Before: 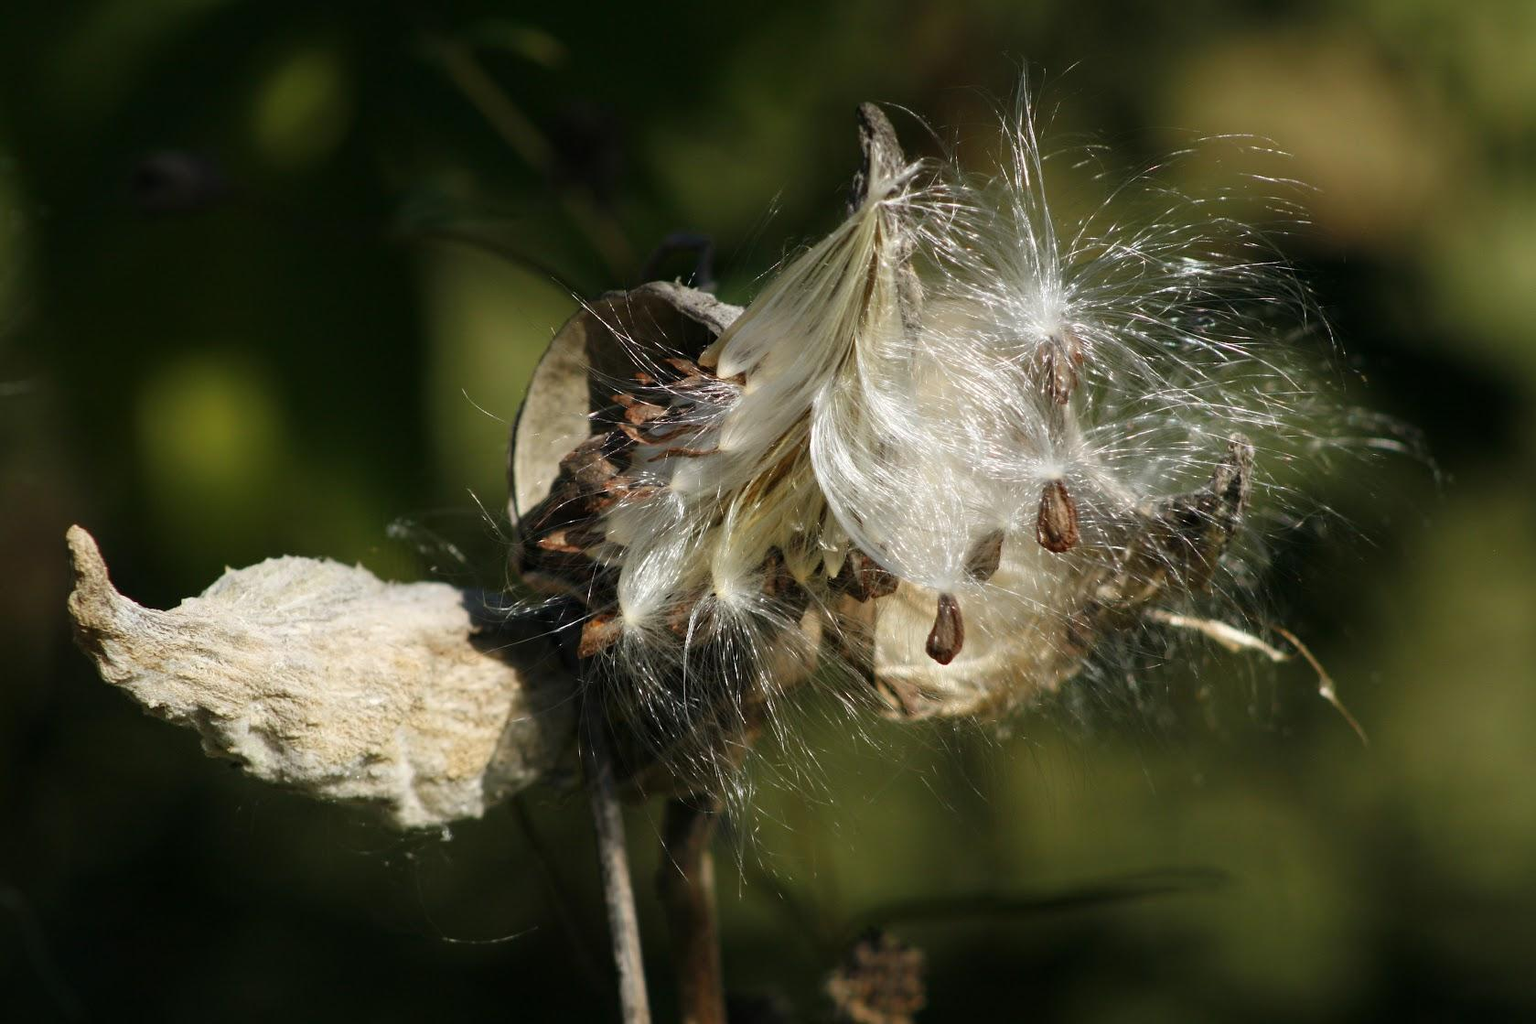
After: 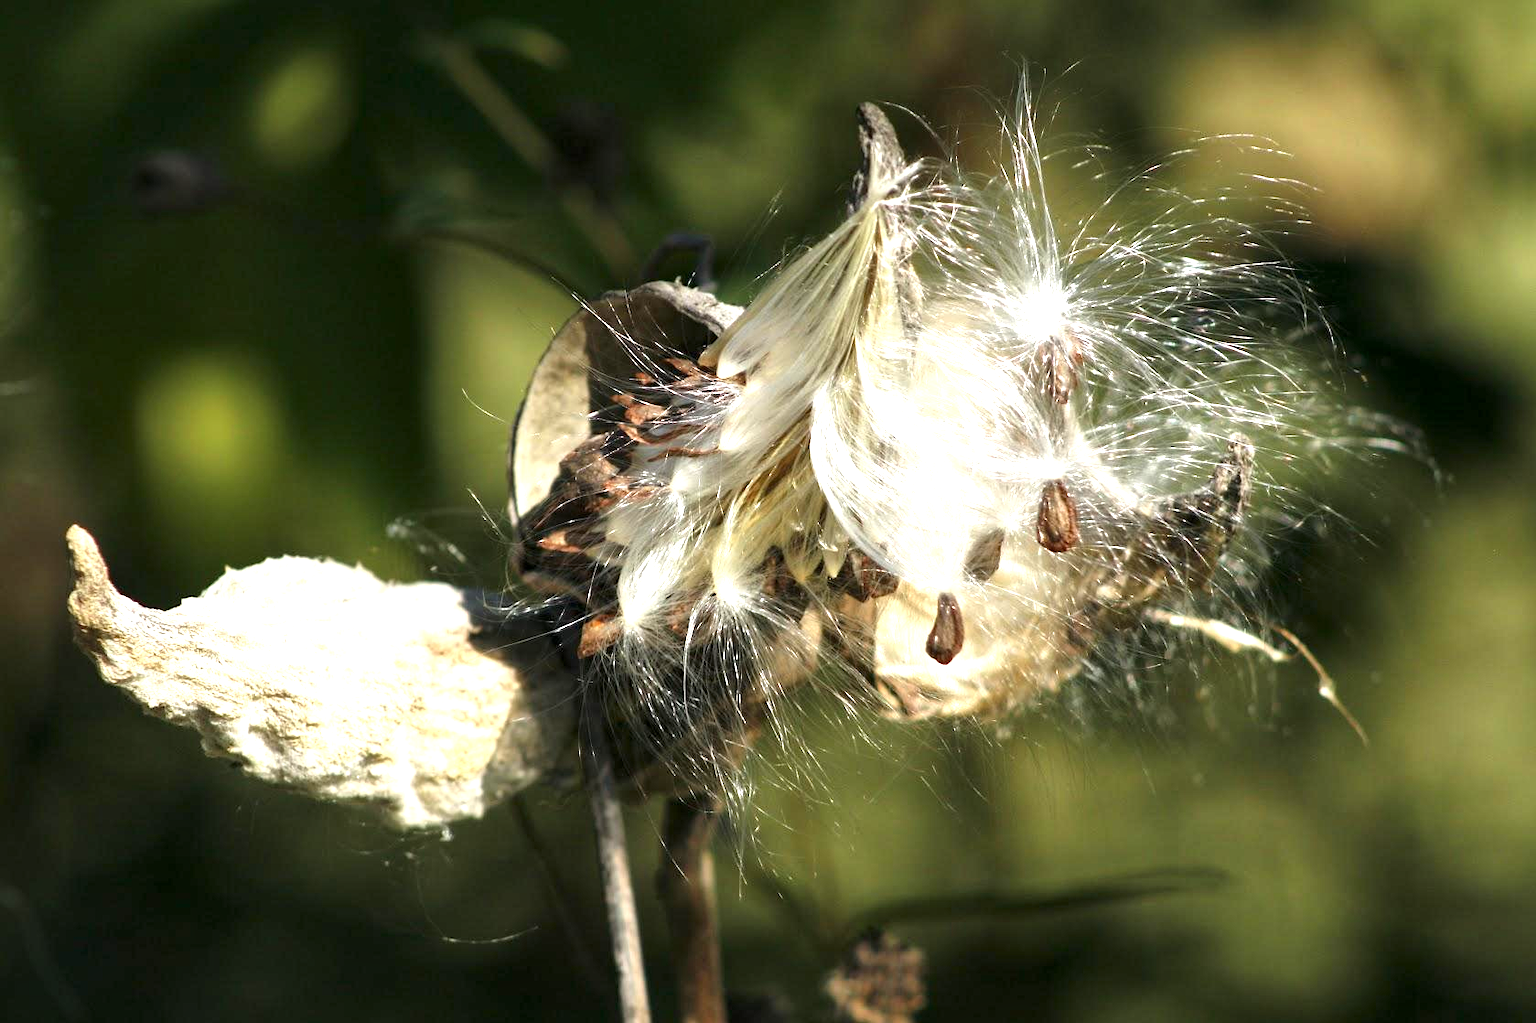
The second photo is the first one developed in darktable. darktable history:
local contrast: mode bilateral grid, contrast 21, coarseness 50, detail 132%, midtone range 0.2
exposure: black level correction 0, exposure 1.2 EV, compensate exposure bias true, compensate highlight preservation false
